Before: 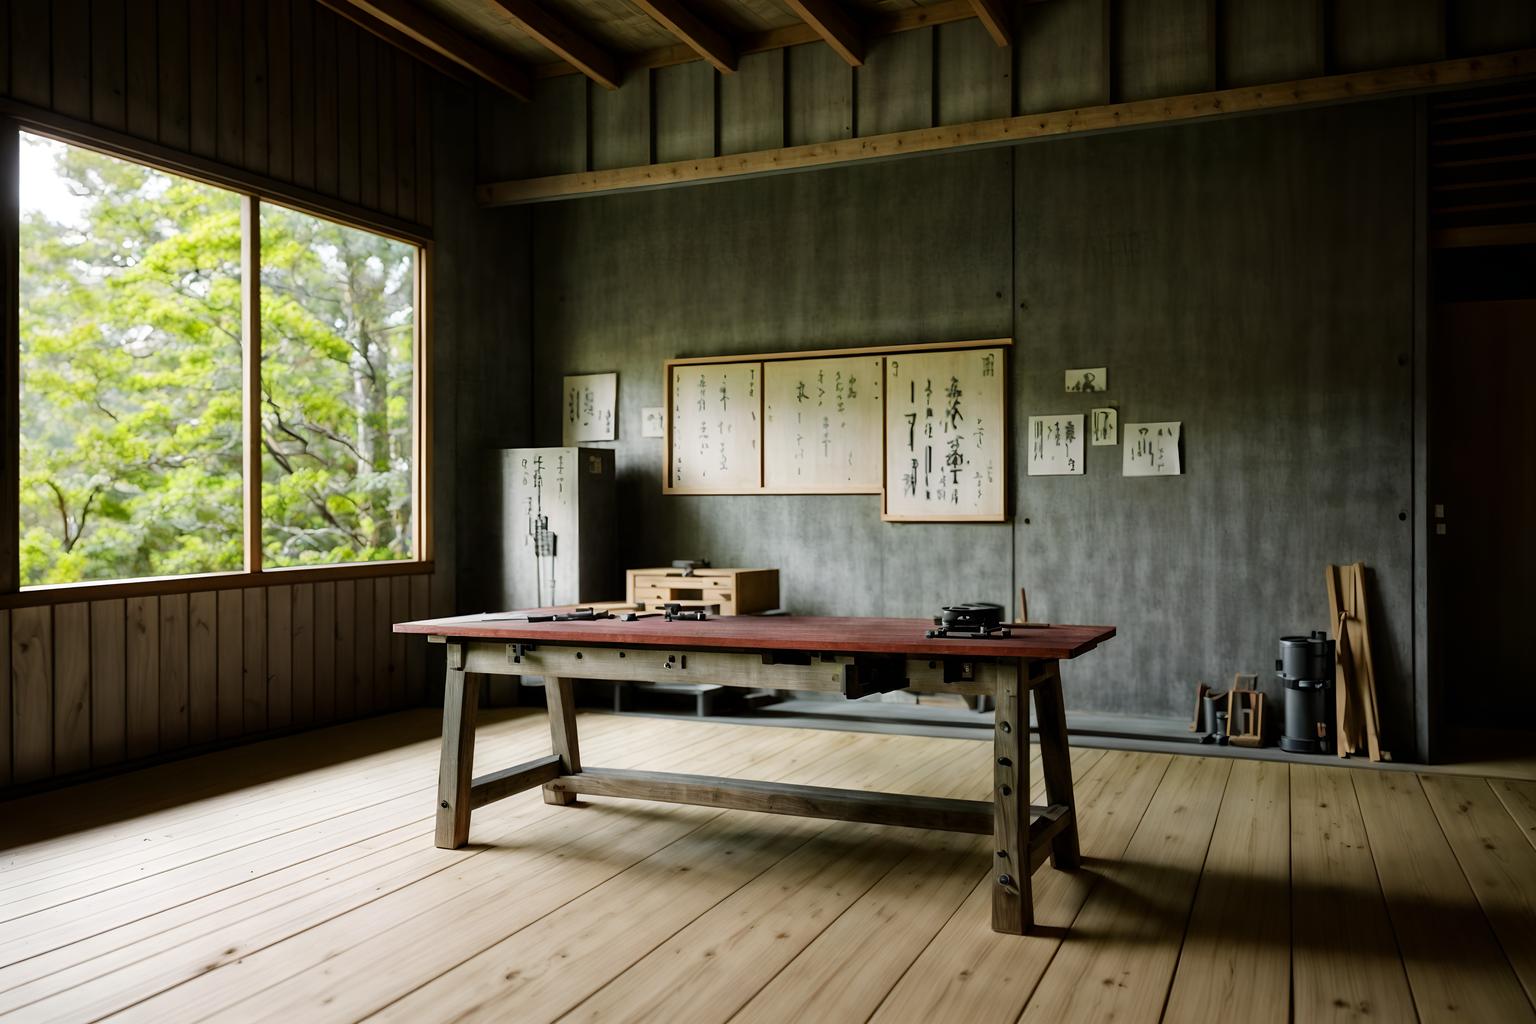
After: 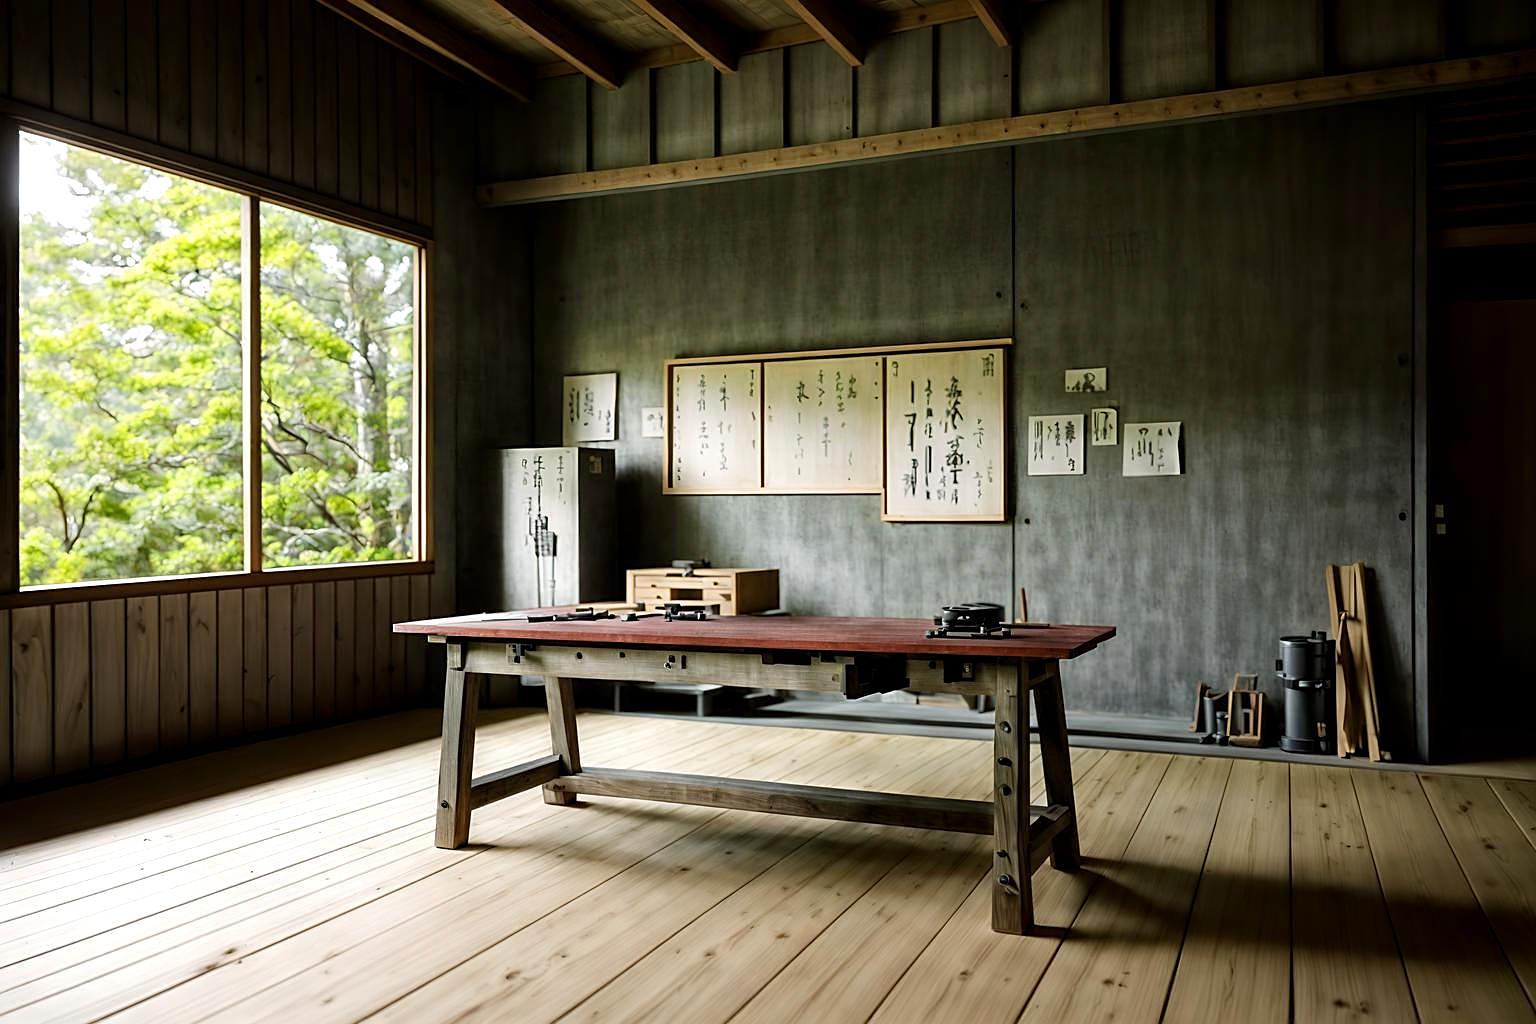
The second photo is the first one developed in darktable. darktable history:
sharpen: on, module defaults
exposure: exposure 0.203 EV, compensate highlight preservation false
local contrast: highlights 105%, shadows 100%, detail 119%, midtone range 0.2
